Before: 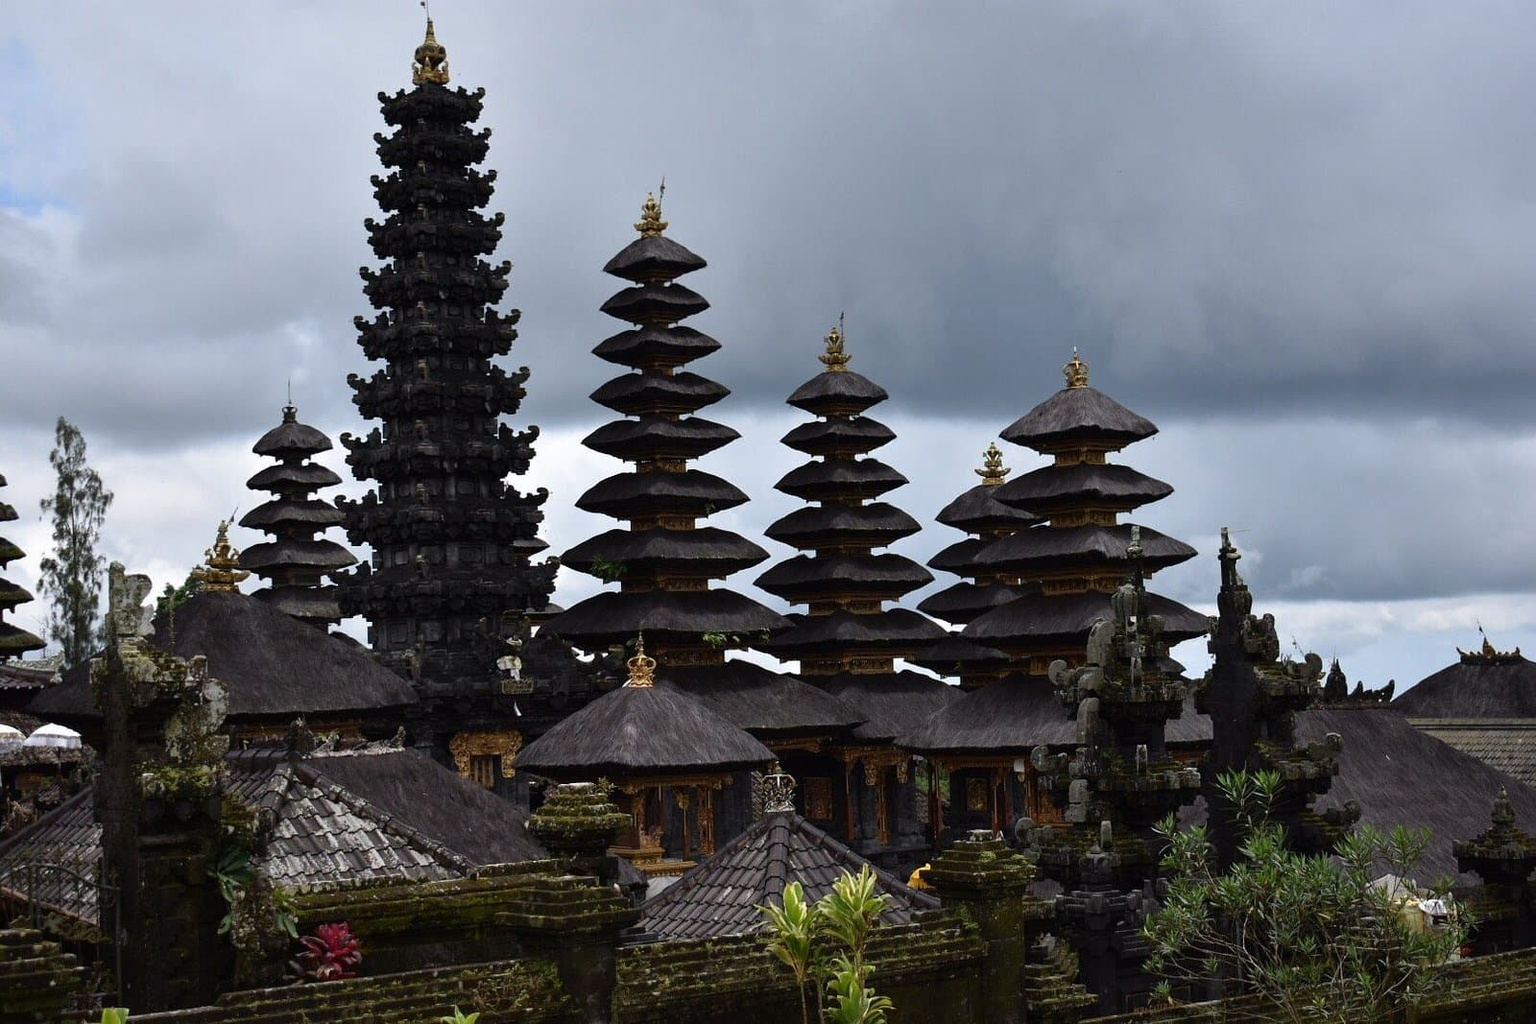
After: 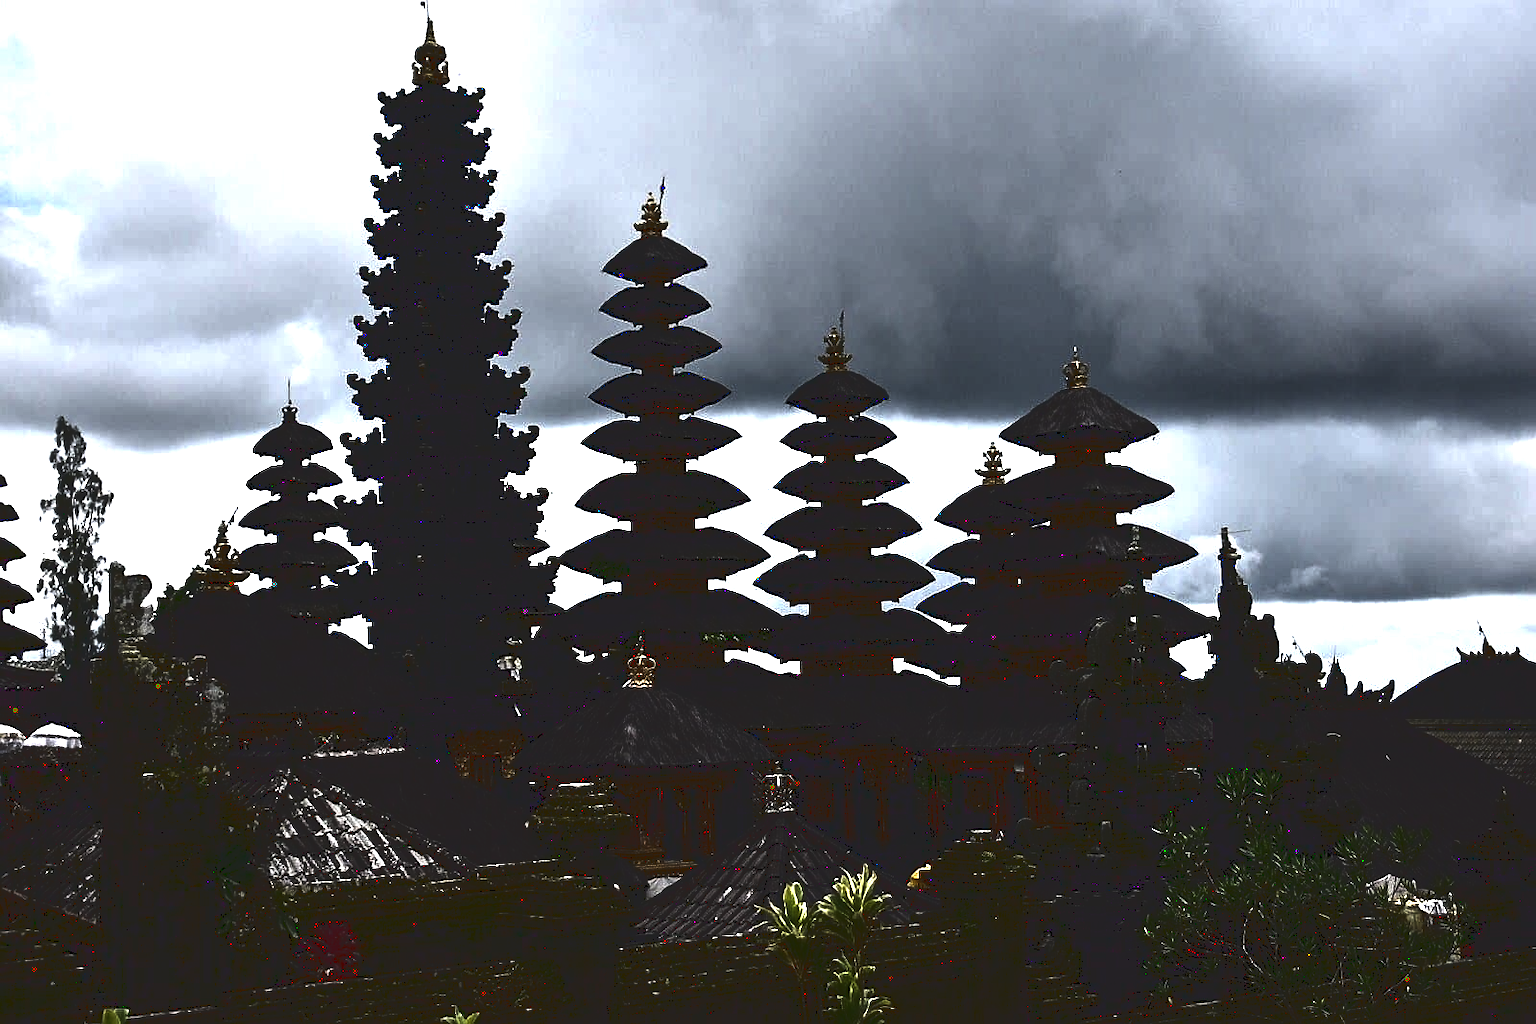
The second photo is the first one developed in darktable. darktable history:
levels: white 99.91%, levels [0.044, 0.475, 0.791]
sharpen: amount 0.201
base curve: curves: ch0 [(0, 0.036) (0.083, 0.04) (0.804, 1)]
